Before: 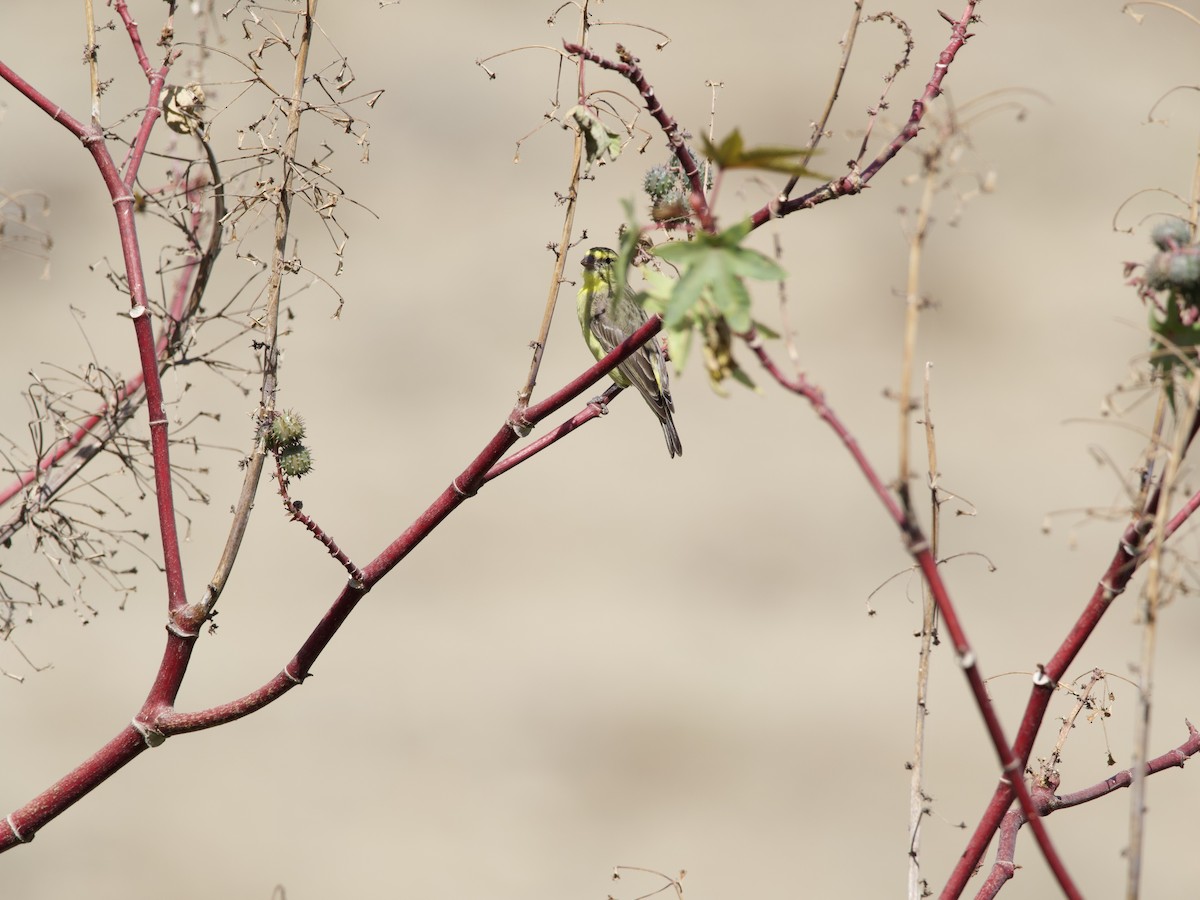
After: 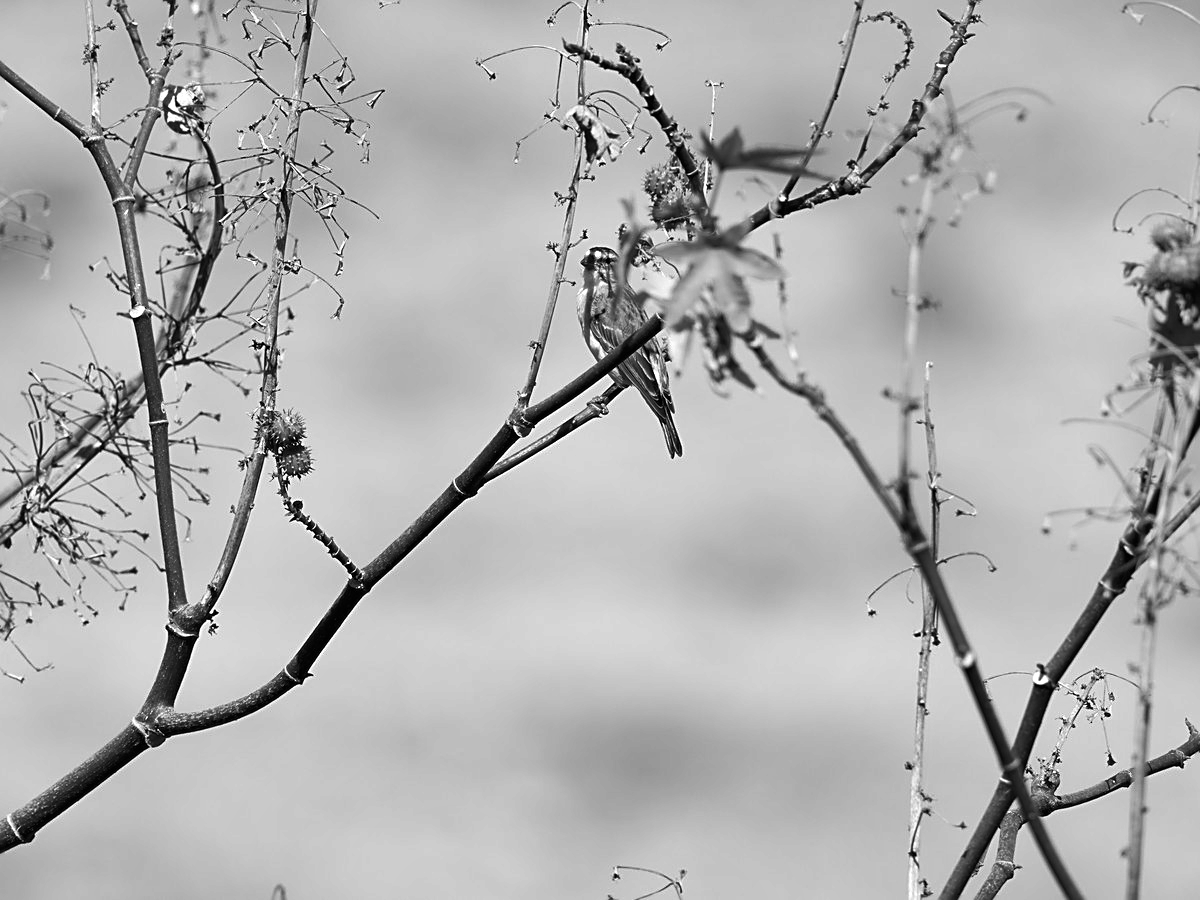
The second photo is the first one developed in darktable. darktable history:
sharpen: on, module defaults
color balance rgb: shadows lift › luminance -10%, power › luminance -9%, linear chroma grading › global chroma 10%, global vibrance 10%, contrast 15%, saturation formula JzAzBz (2021)
monochrome: a 16.01, b -2.65, highlights 0.52
shadows and highlights: soften with gaussian
